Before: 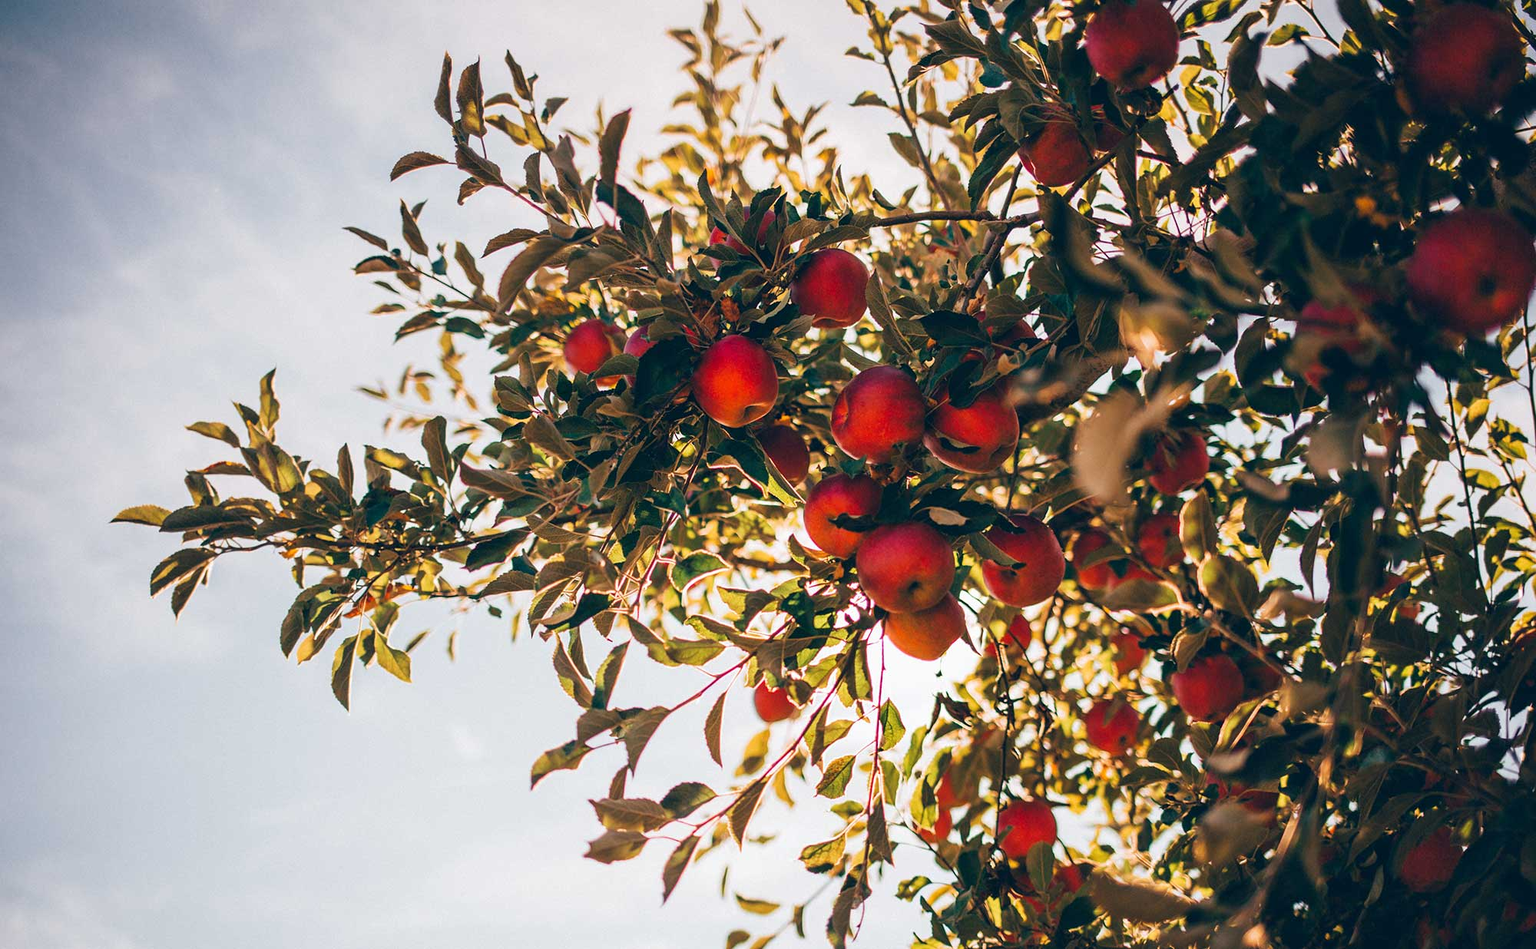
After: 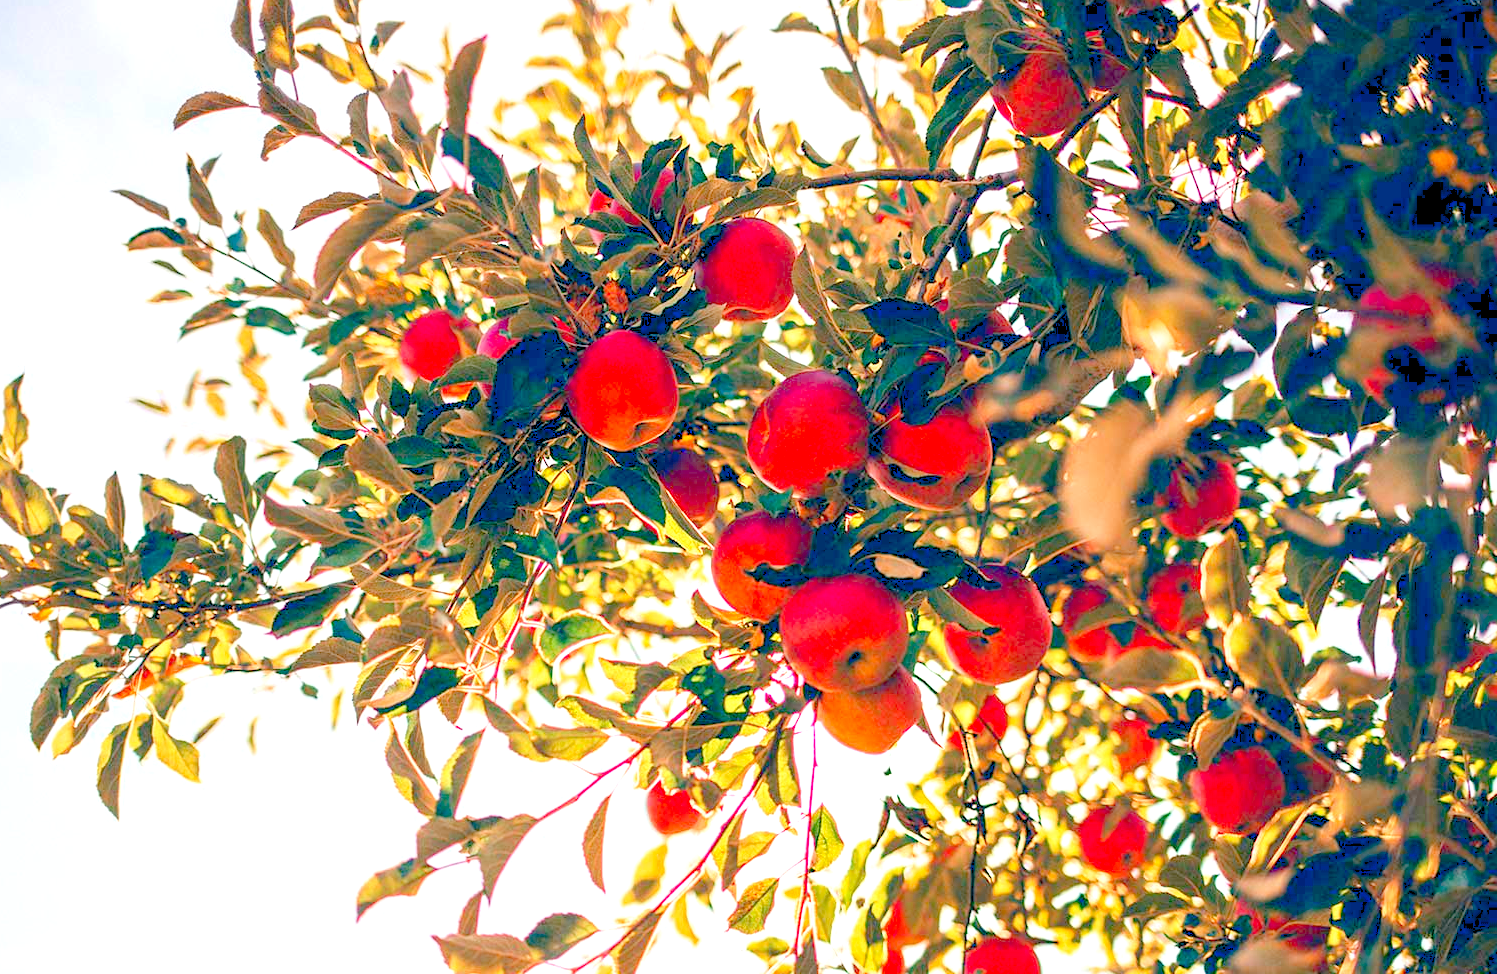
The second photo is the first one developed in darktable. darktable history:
exposure: black level correction 0.007, compensate highlight preservation false
levels: levels [0.008, 0.318, 0.836]
crop: left 16.768%, top 8.653%, right 8.362%, bottom 12.485%
